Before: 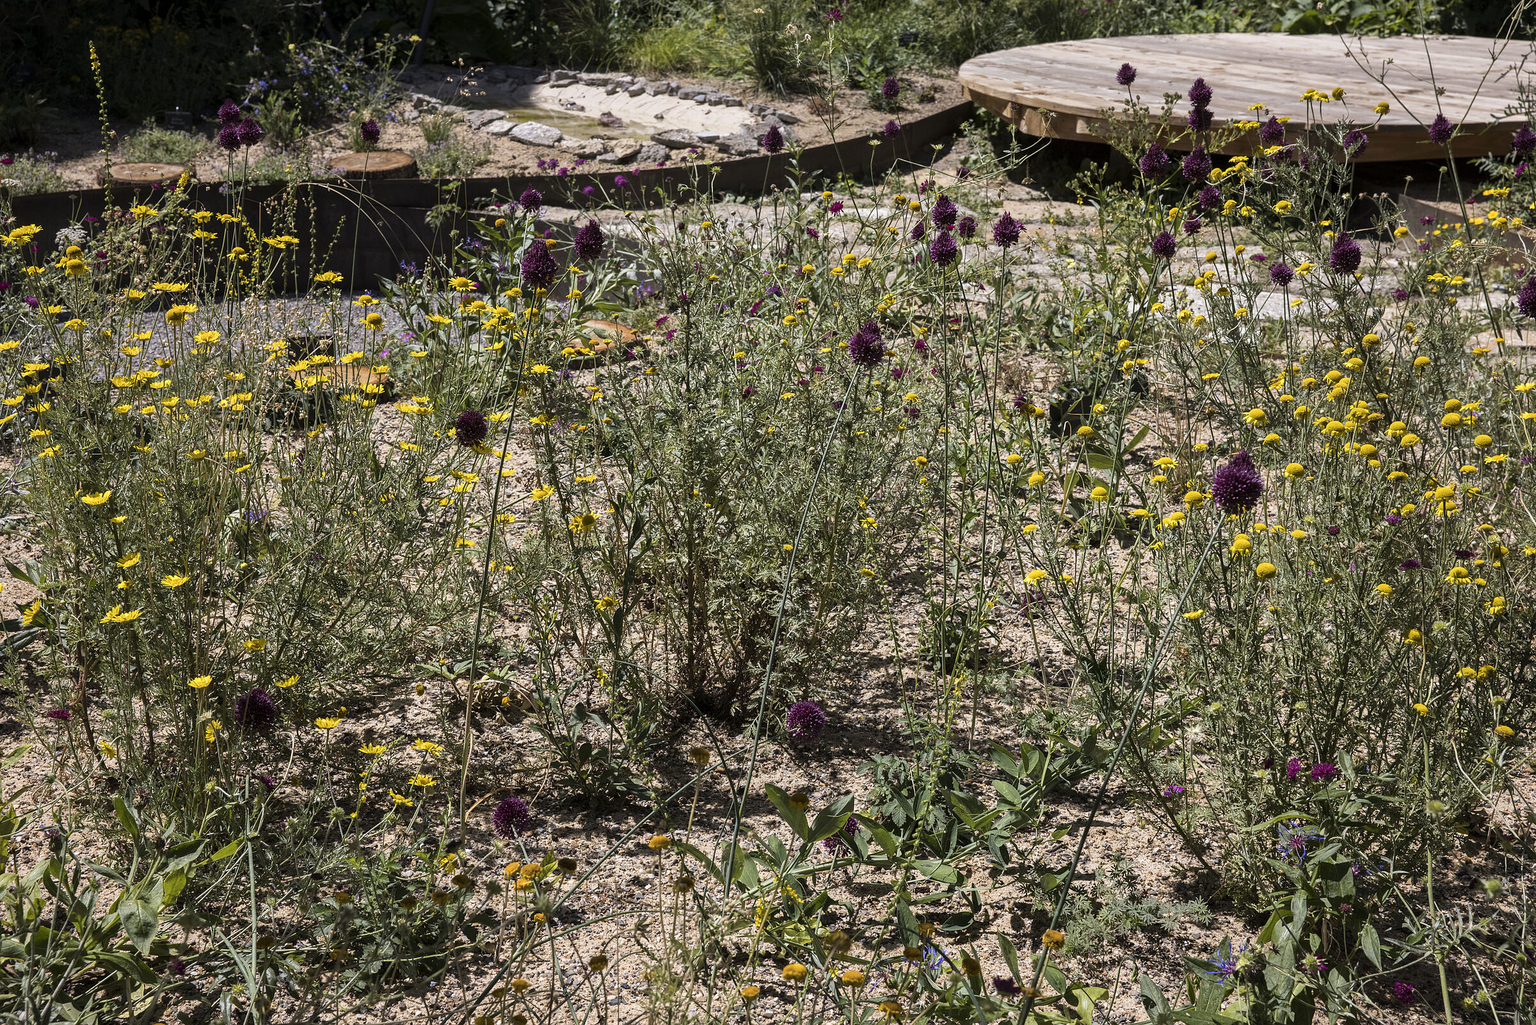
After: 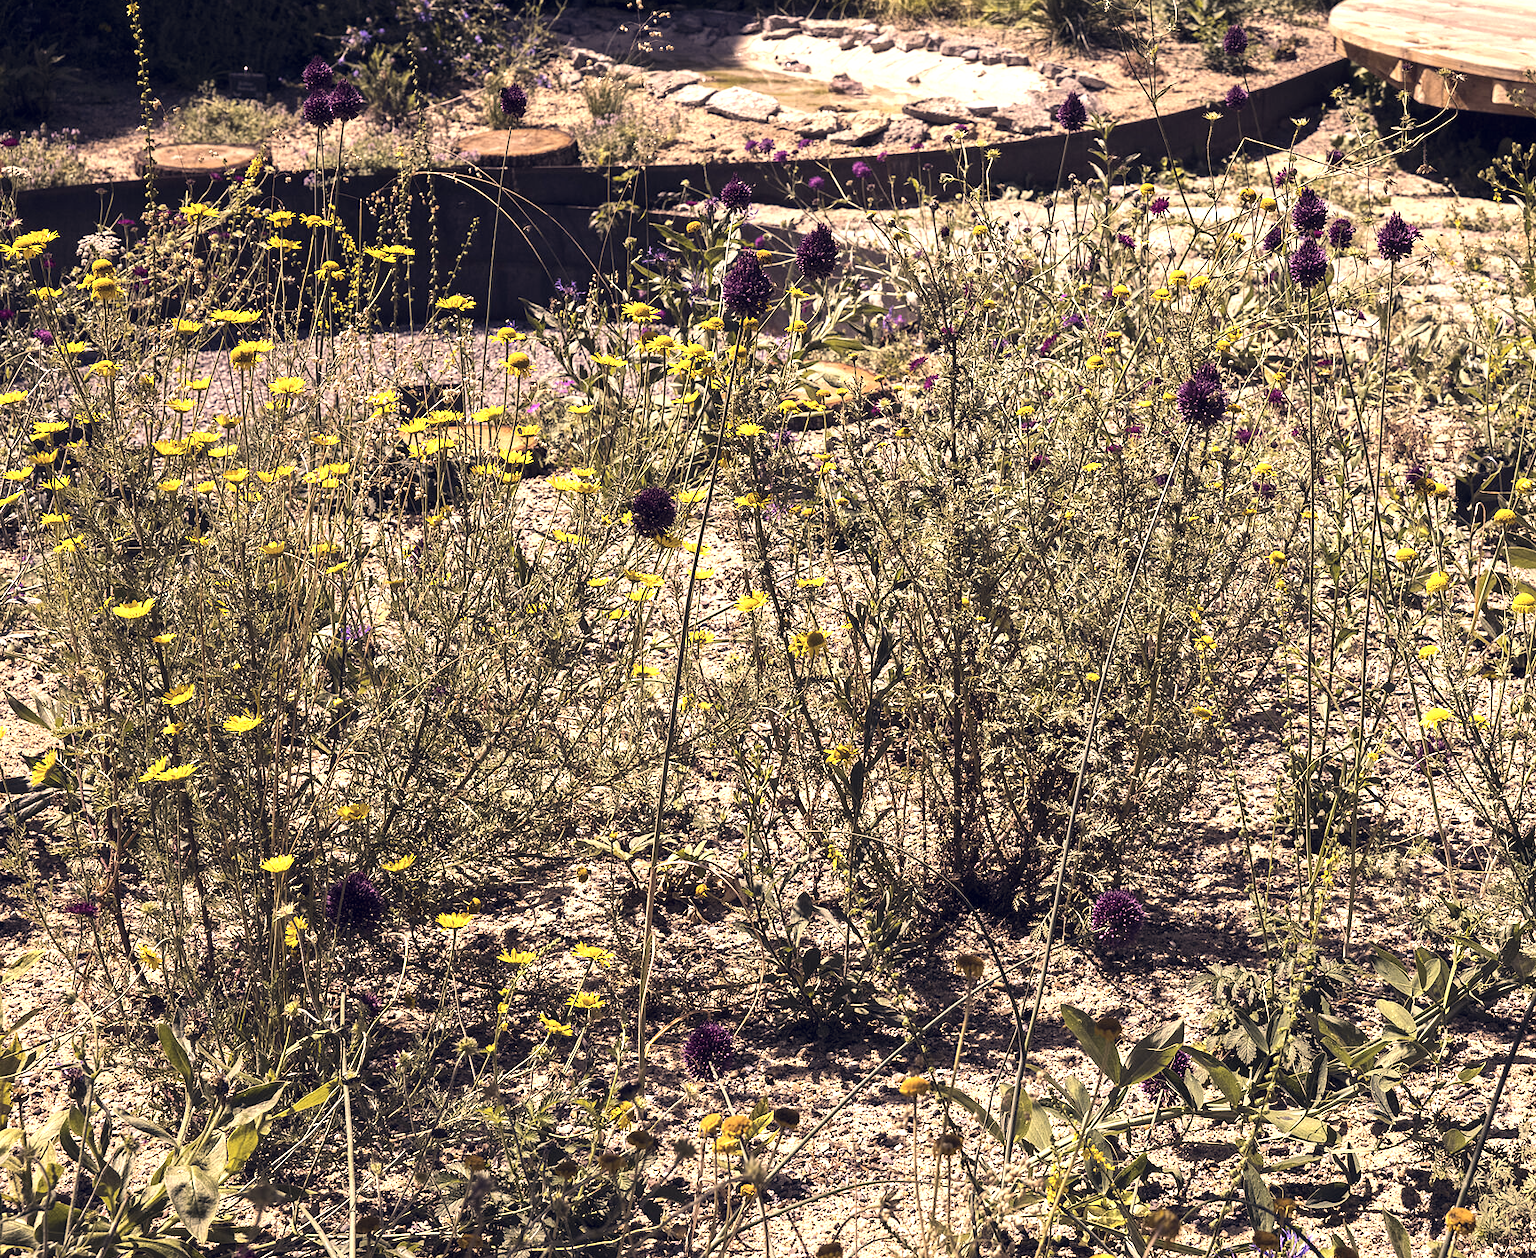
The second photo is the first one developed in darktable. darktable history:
crop: top 5.762%, right 27.857%, bottom 5.623%
color correction: highlights a* 19.9, highlights b* 27.62, shadows a* 3.31, shadows b* -17.8, saturation 0.745
exposure: black level correction 0, exposure 0.696 EV, compensate highlight preservation false
tone equalizer: -8 EV -0.452 EV, -7 EV -0.38 EV, -6 EV -0.319 EV, -5 EV -0.234 EV, -3 EV 0.256 EV, -2 EV 0.352 EV, -1 EV 0.364 EV, +0 EV 0.404 EV, edges refinement/feathering 500, mask exposure compensation -1.57 EV, preserve details no
